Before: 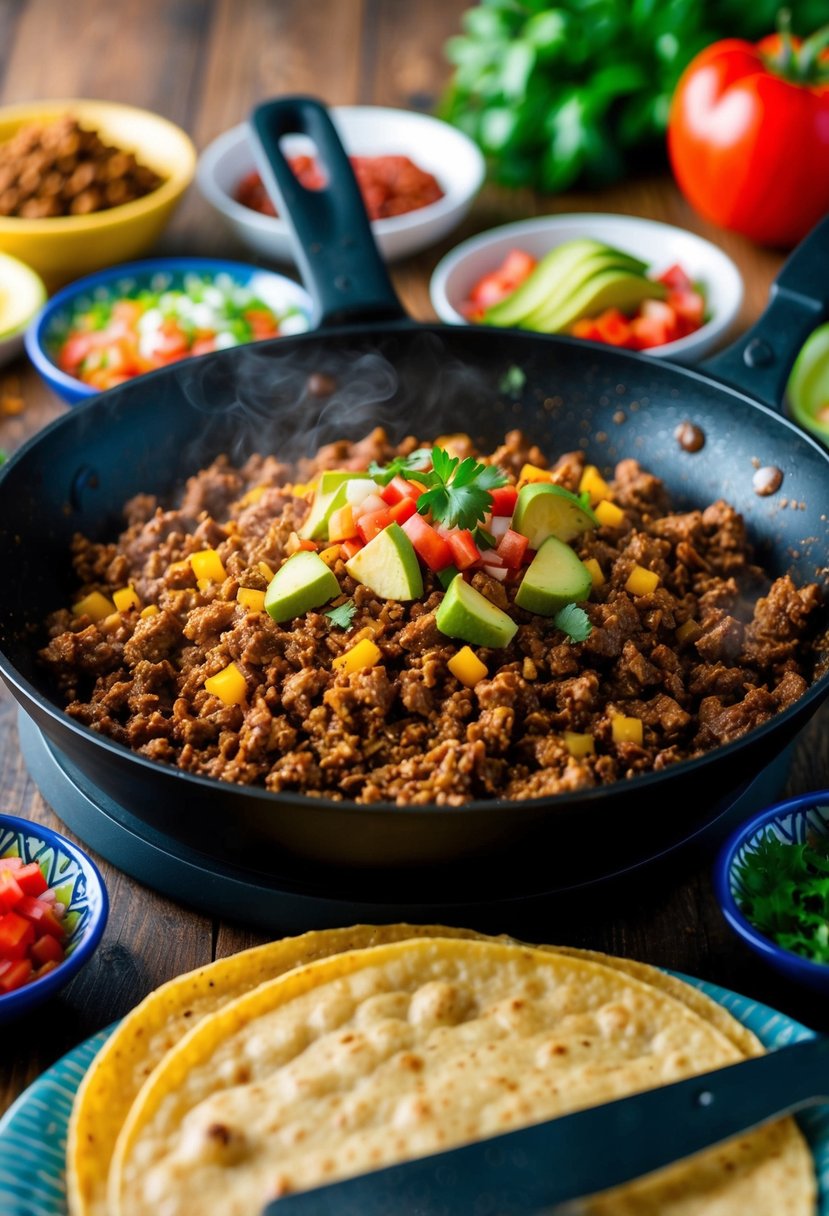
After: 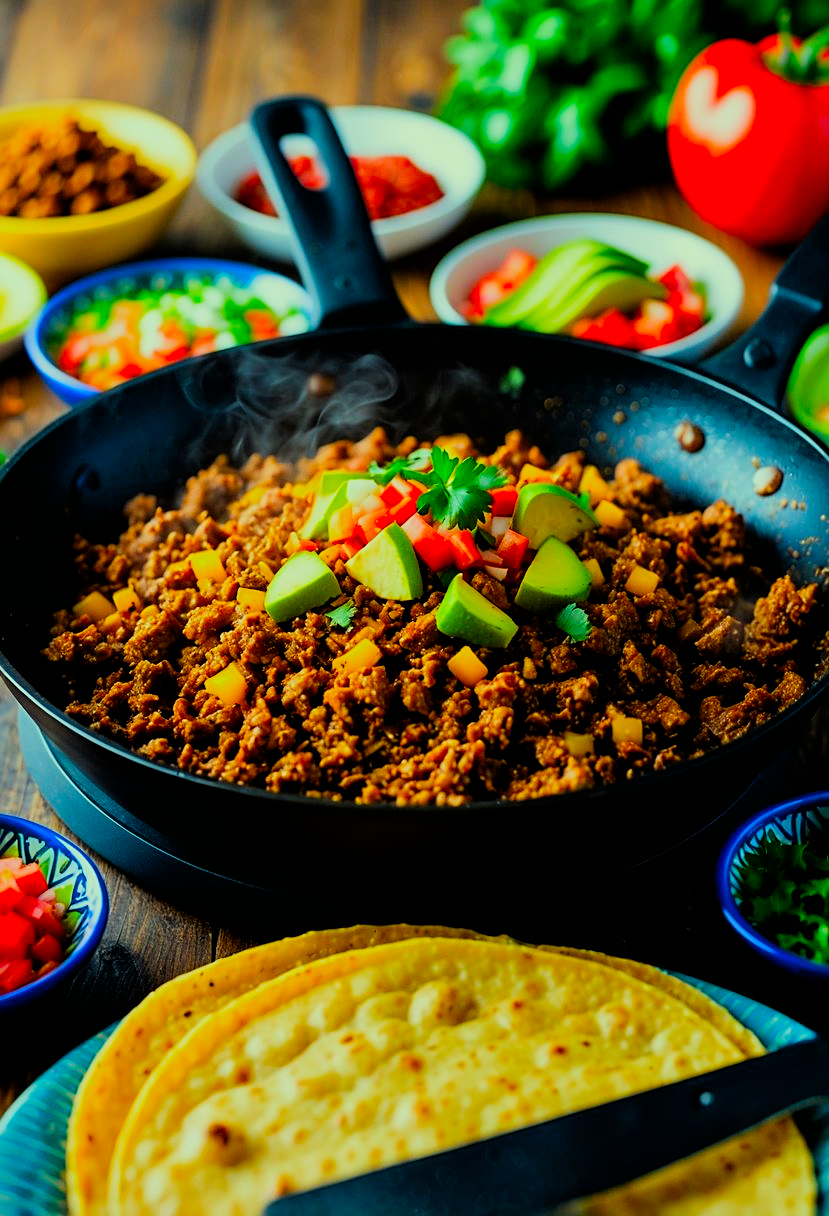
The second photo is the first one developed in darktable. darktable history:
filmic rgb: black relative exposure -5 EV, hardness 2.88, contrast 1.2
sharpen: on, module defaults
color correction: highlights a* -10.77, highlights b* 9.8, saturation 1.72
